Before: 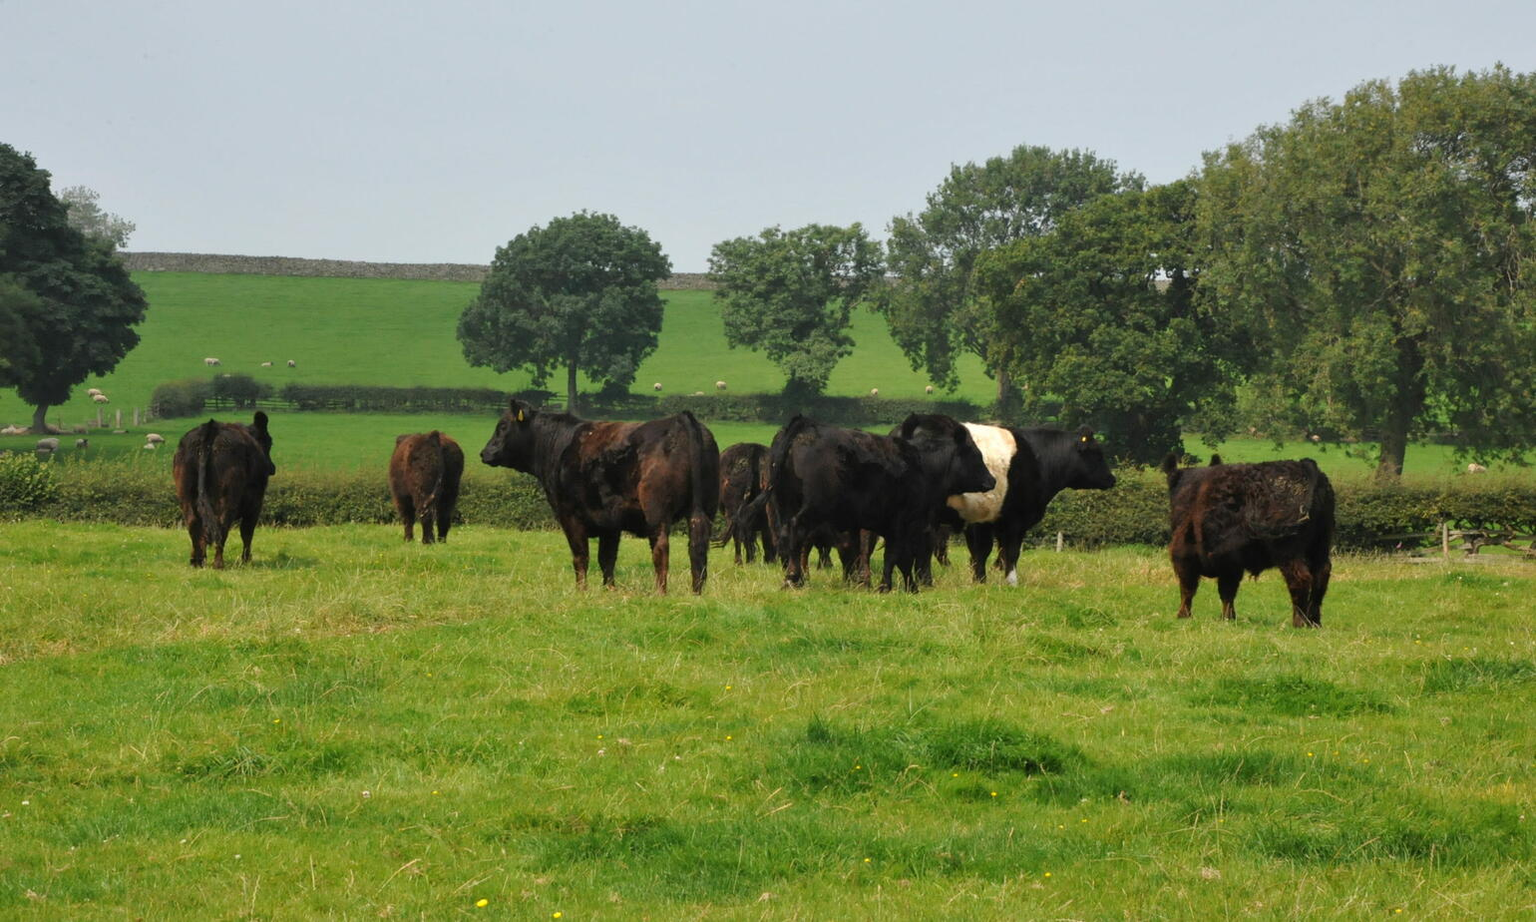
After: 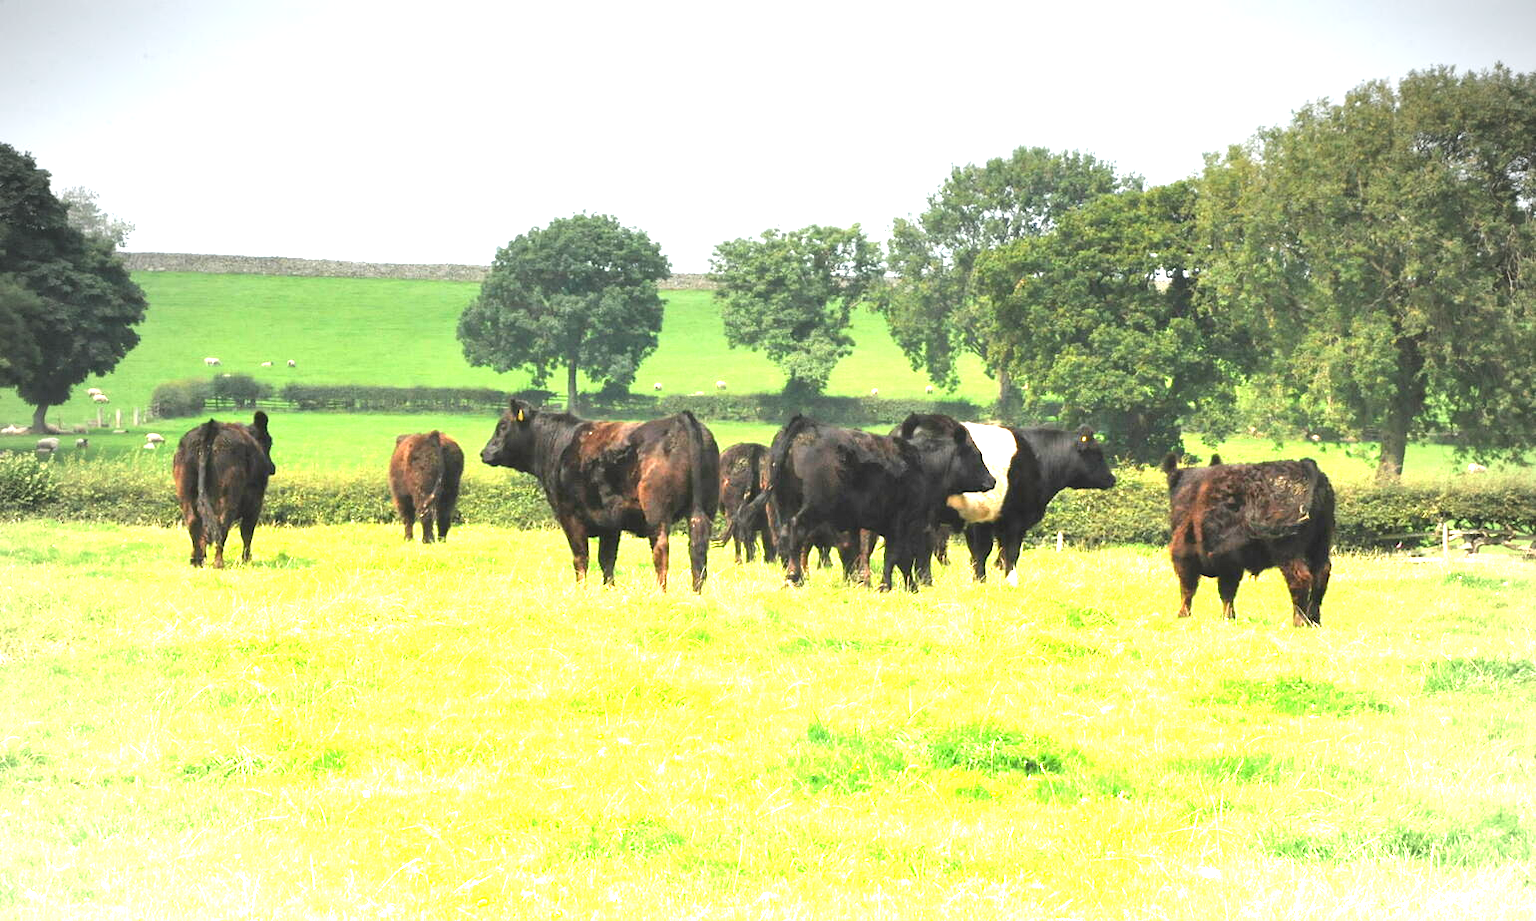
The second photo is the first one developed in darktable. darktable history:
exposure: black level correction 0, exposure 1 EV, compensate highlight preservation false
graduated density: density -3.9 EV
vignetting: fall-off start 71.74%
